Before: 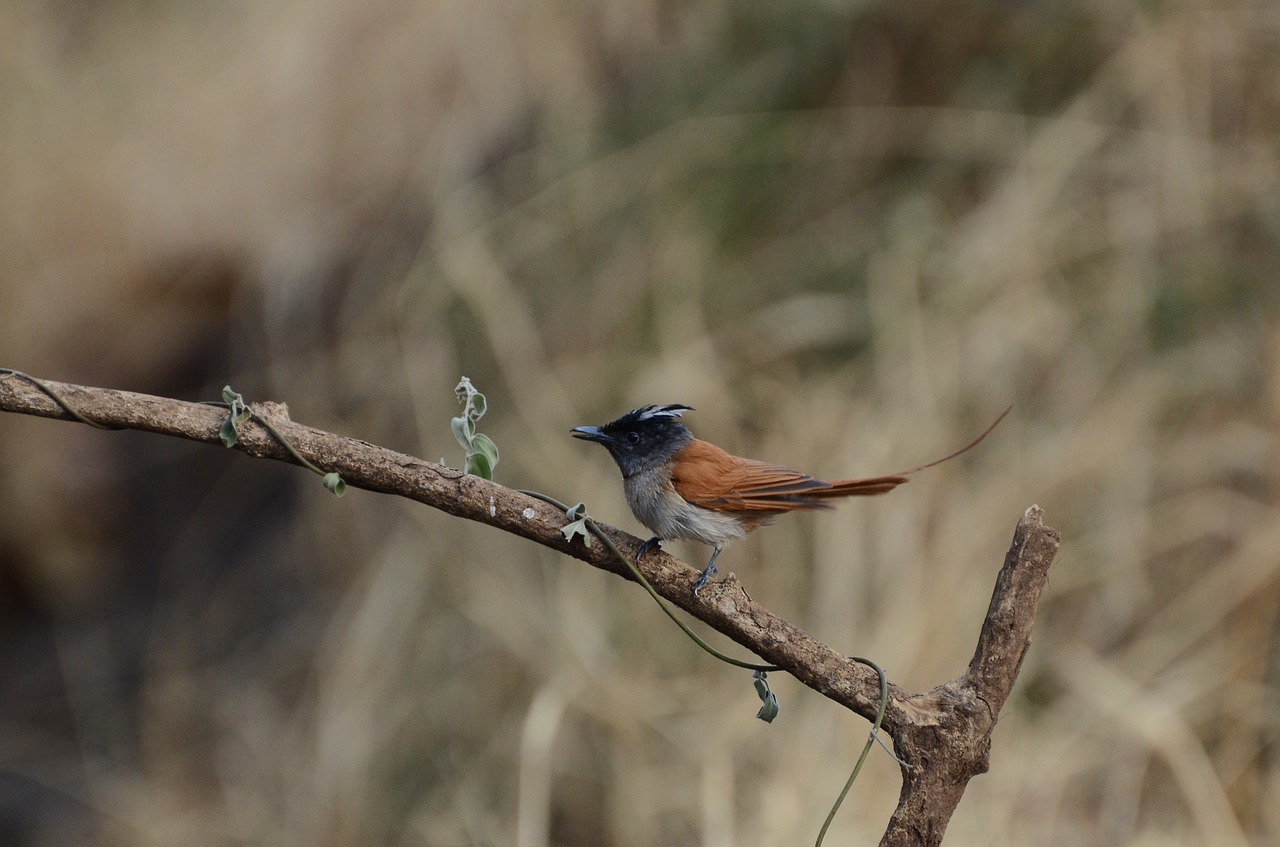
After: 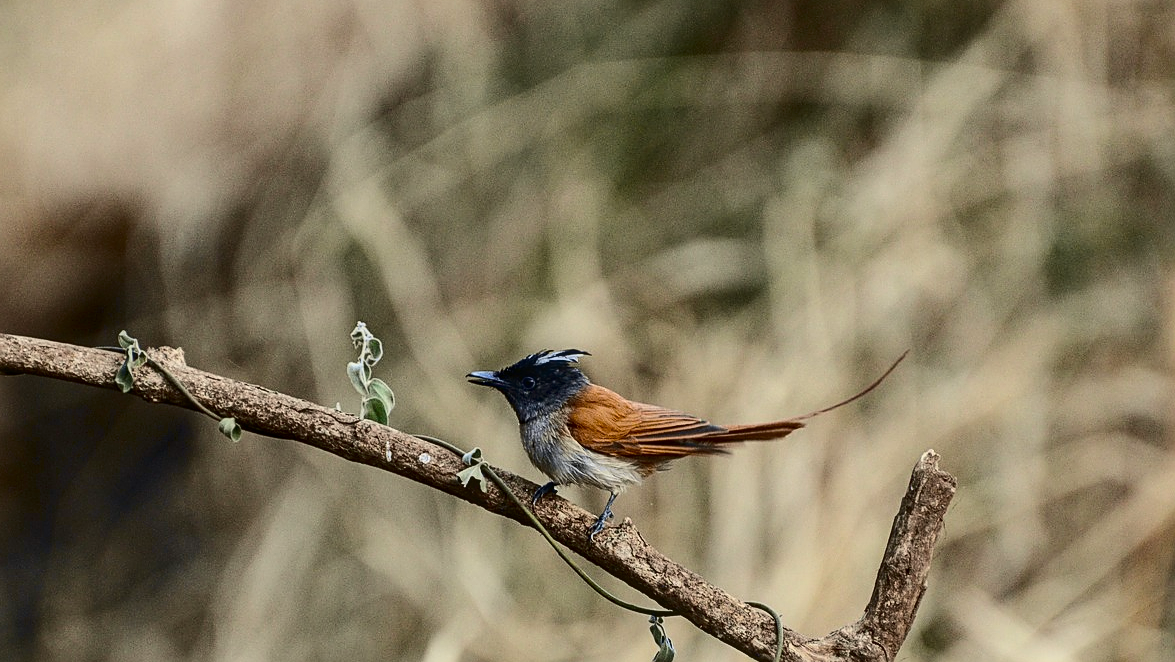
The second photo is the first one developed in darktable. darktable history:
crop: left 8.141%, top 6.525%, bottom 15.293%
sharpen: on, module defaults
local contrast: on, module defaults
tone curve: curves: ch0 [(0.003, 0.023) (0.071, 0.052) (0.236, 0.197) (0.466, 0.557) (0.625, 0.761) (0.783, 0.9) (0.994, 0.968)]; ch1 [(0, 0) (0.262, 0.227) (0.417, 0.386) (0.469, 0.467) (0.502, 0.498) (0.528, 0.53) (0.573, 0.579) (0.605, 0.621) (0.644, 0.671) (0.686, 0.728) (0.994, 0.987)]; ch2 [(0, 0) (0.262, 0.188) (0.385, 0.353) (0.427, 0.424) (0.495, 0.493) (0.515, 0.54) (0.547, 0.561) (0.589, 0.613) (0.644, 0.748) (1, 1)], color space Lab, independent channels, preserve colors none
